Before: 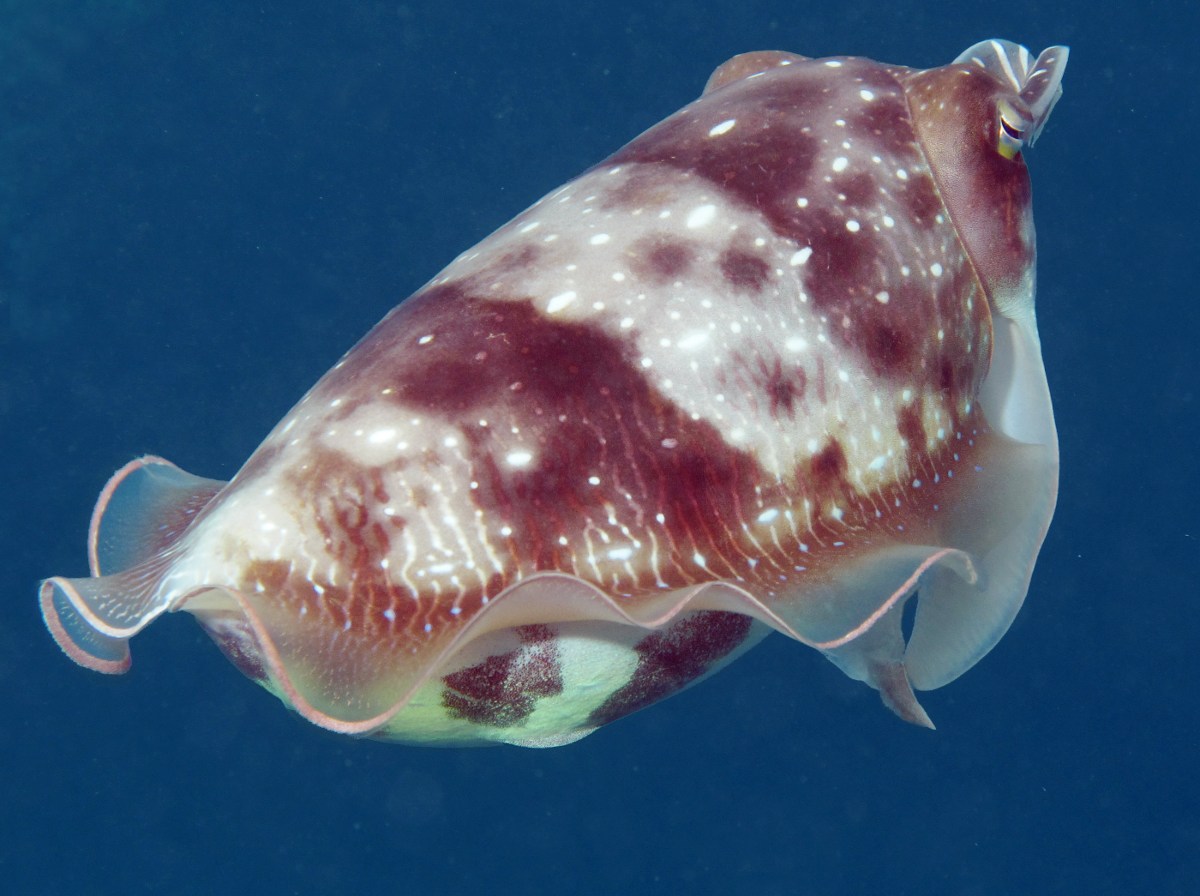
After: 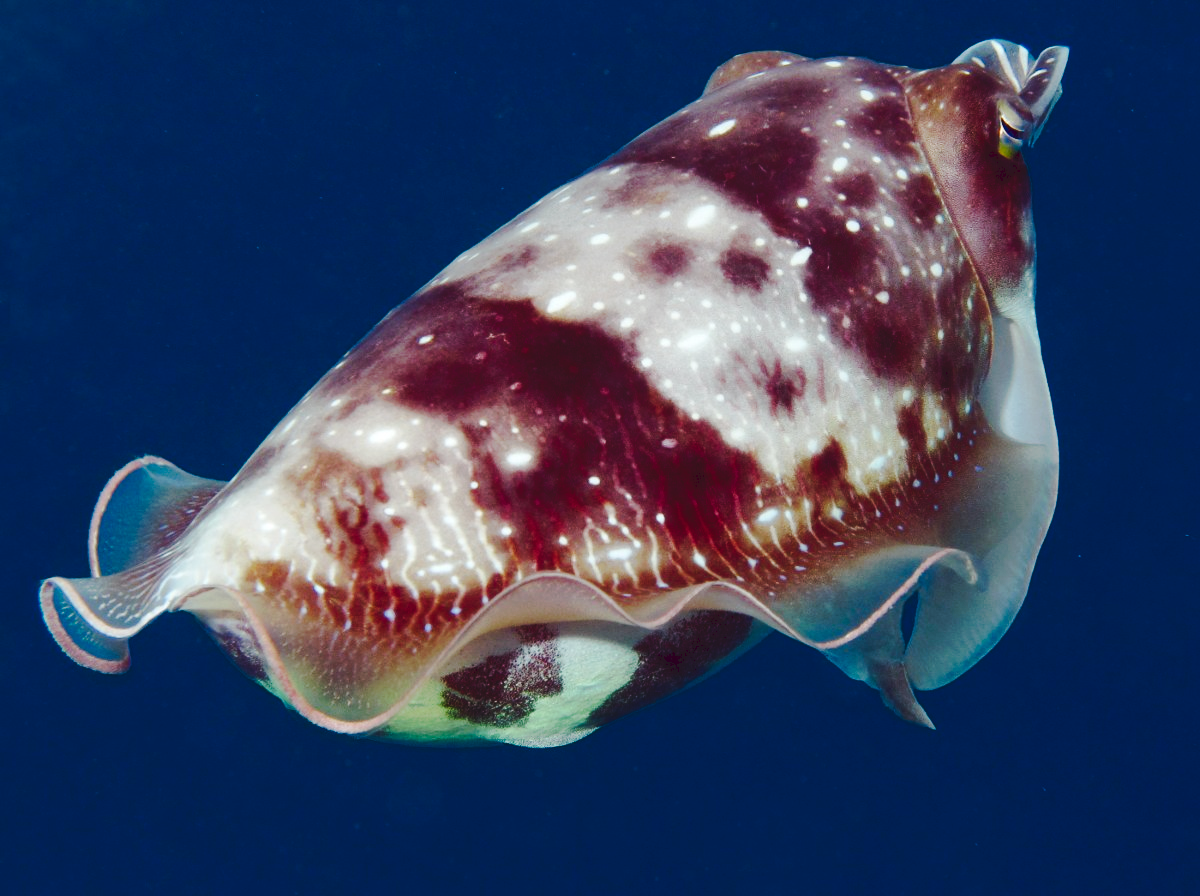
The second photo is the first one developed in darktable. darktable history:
contrast brightness saturation: contrast 0.1, brightness -0.26, saturation 0.14
tone curve: curves: ch0 [(0, 0) (0.003, 0.076) (0.011, 0.081) (0.025, 0.084) (0.044, 0.092) (0.069, 0.1) (0.1, 0.117) (0.136, 0.144) (0.177, 0.186) (0.224, 0.237) (0.277, 0.306) (0.335, 0.39) (0.399, 0.494) (0.468, 0.574) (0.543, 0.666) (0.623, 0.722) (0.709, 0.79) (0.801, 0.855) (0.898, 0.926) (1, 1)], preserve colors none
